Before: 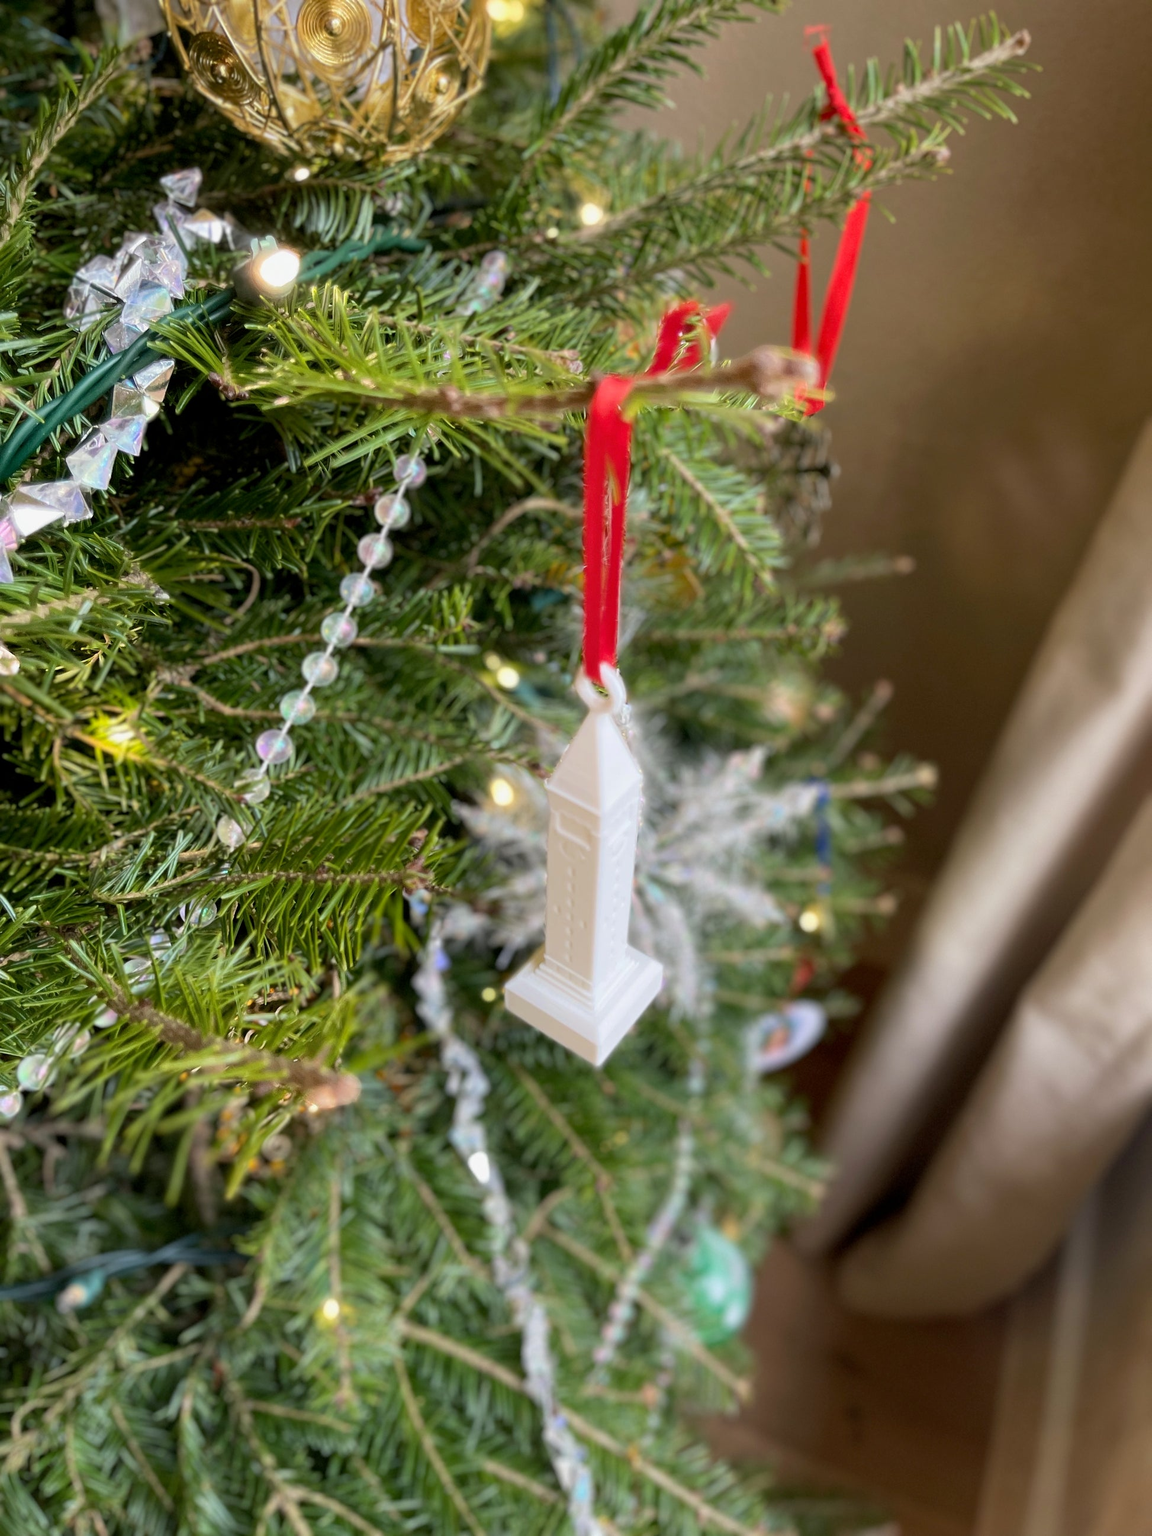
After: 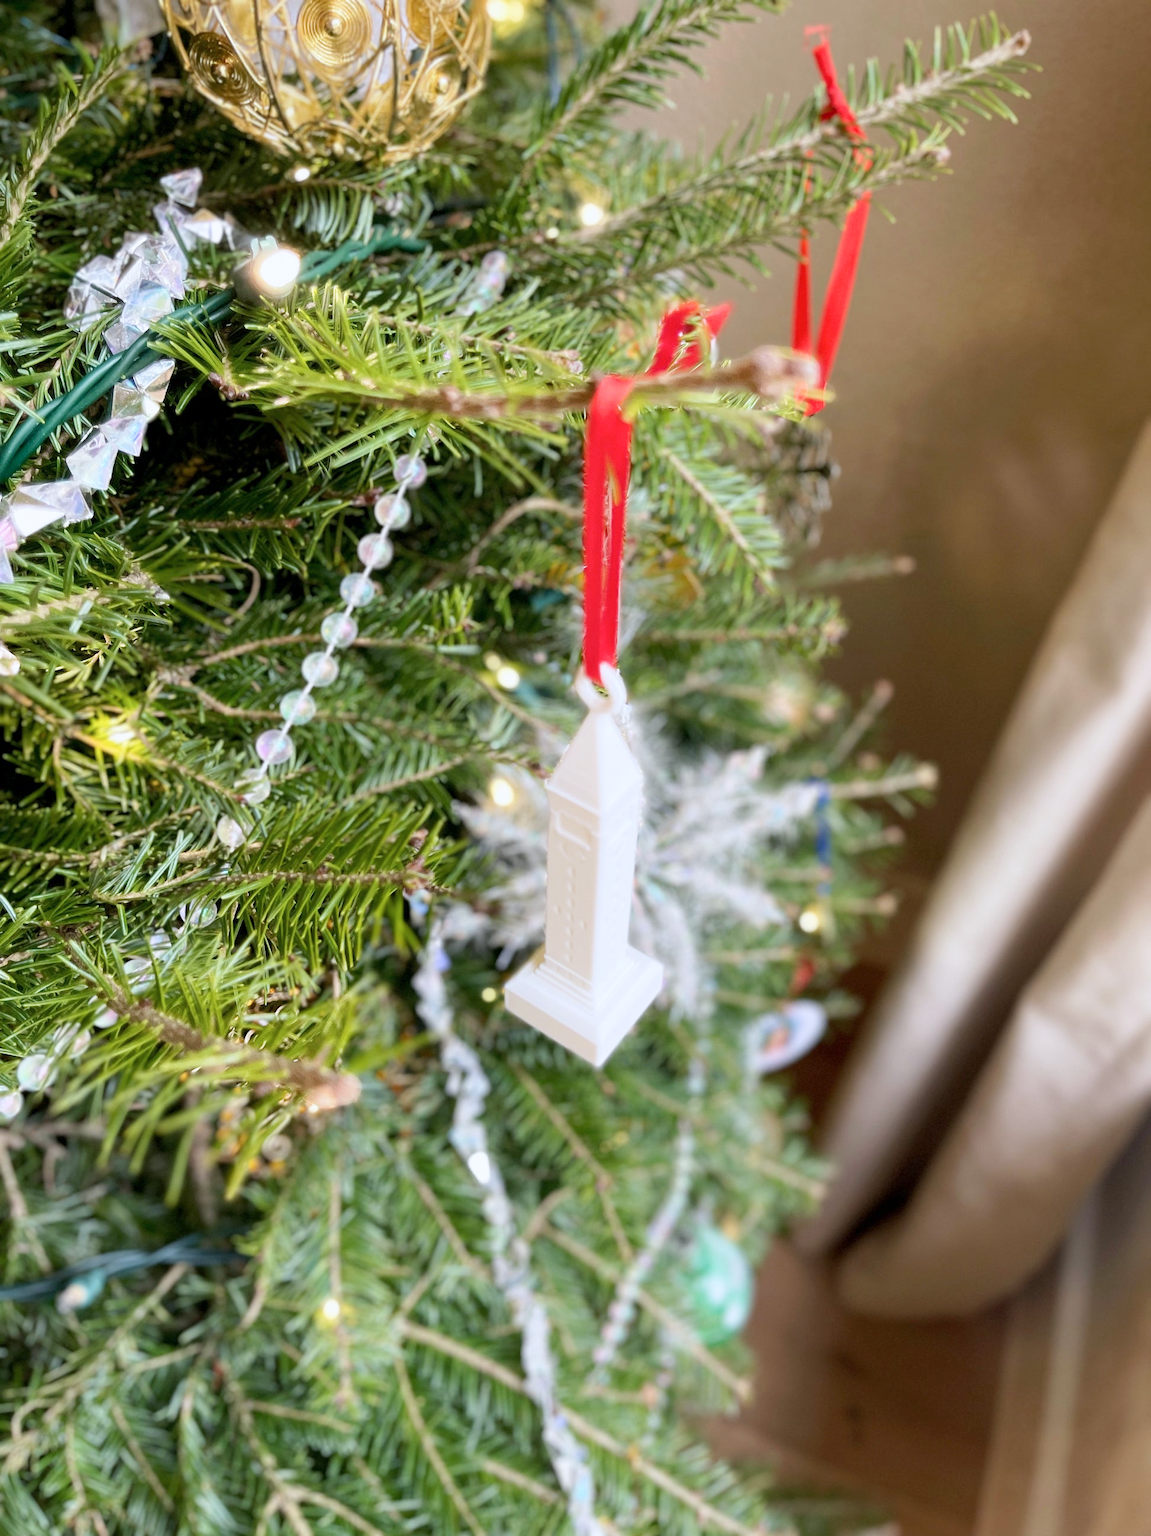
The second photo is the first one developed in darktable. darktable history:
color correction: highlights a* -0.119, highlights b* -5.88, shadows a* -0.127, shadows b* -0.141
base curve: curves: ch0 [(0, 0) (0.204, 0.334) (0.55, 0.733) (1, 1)], preserve colors none
